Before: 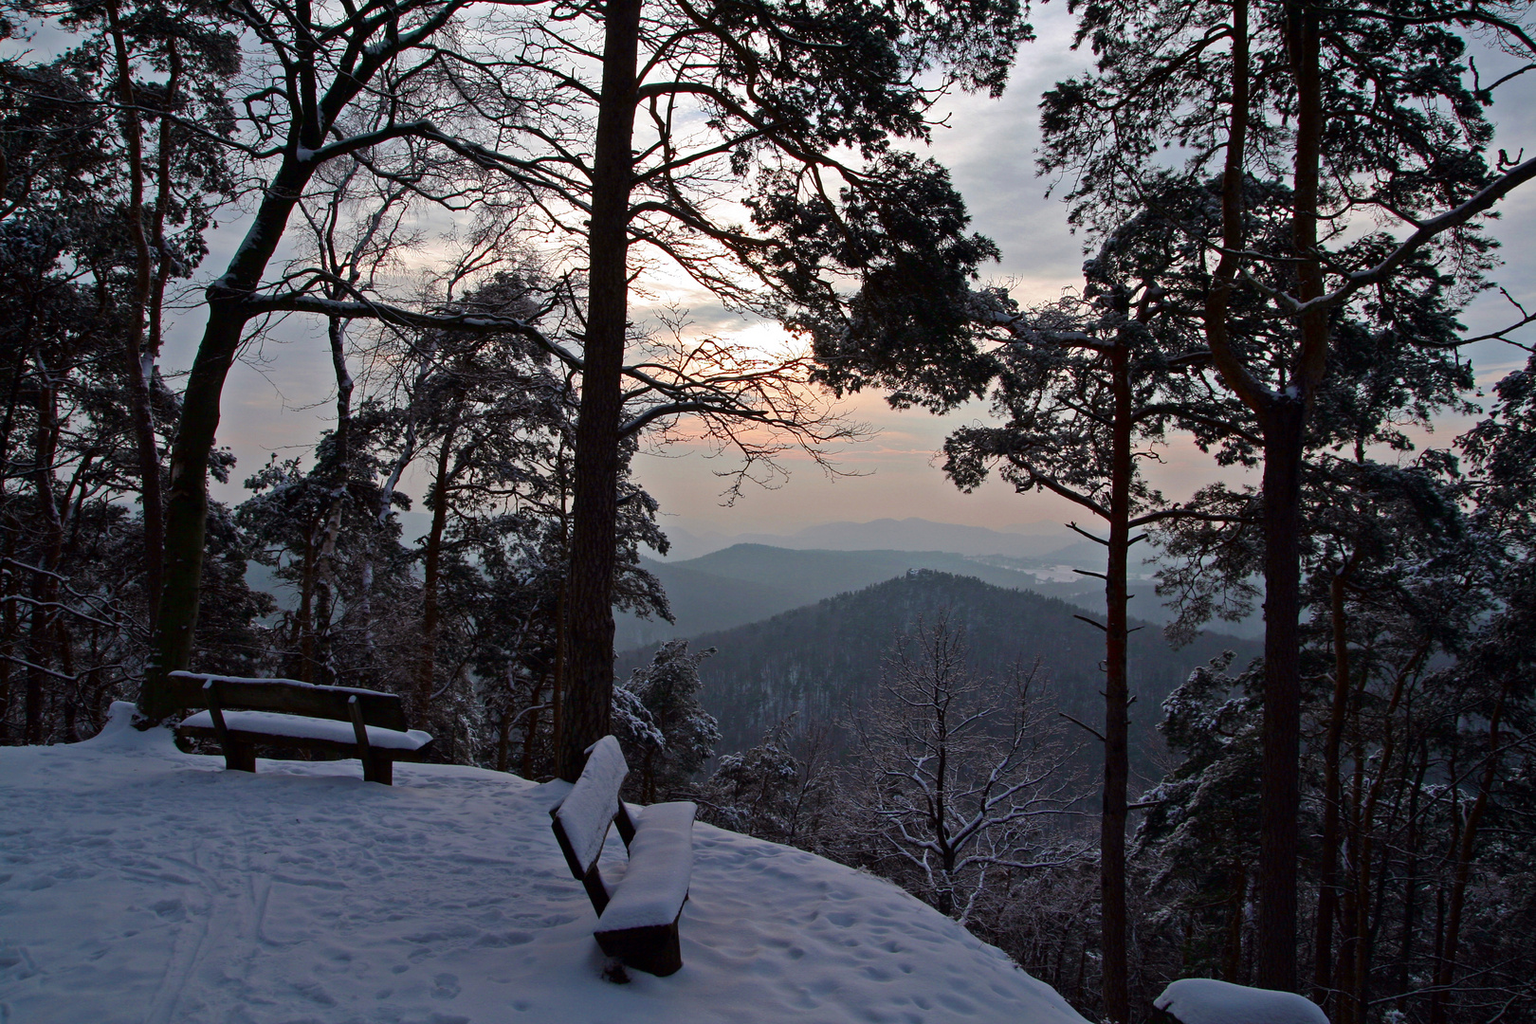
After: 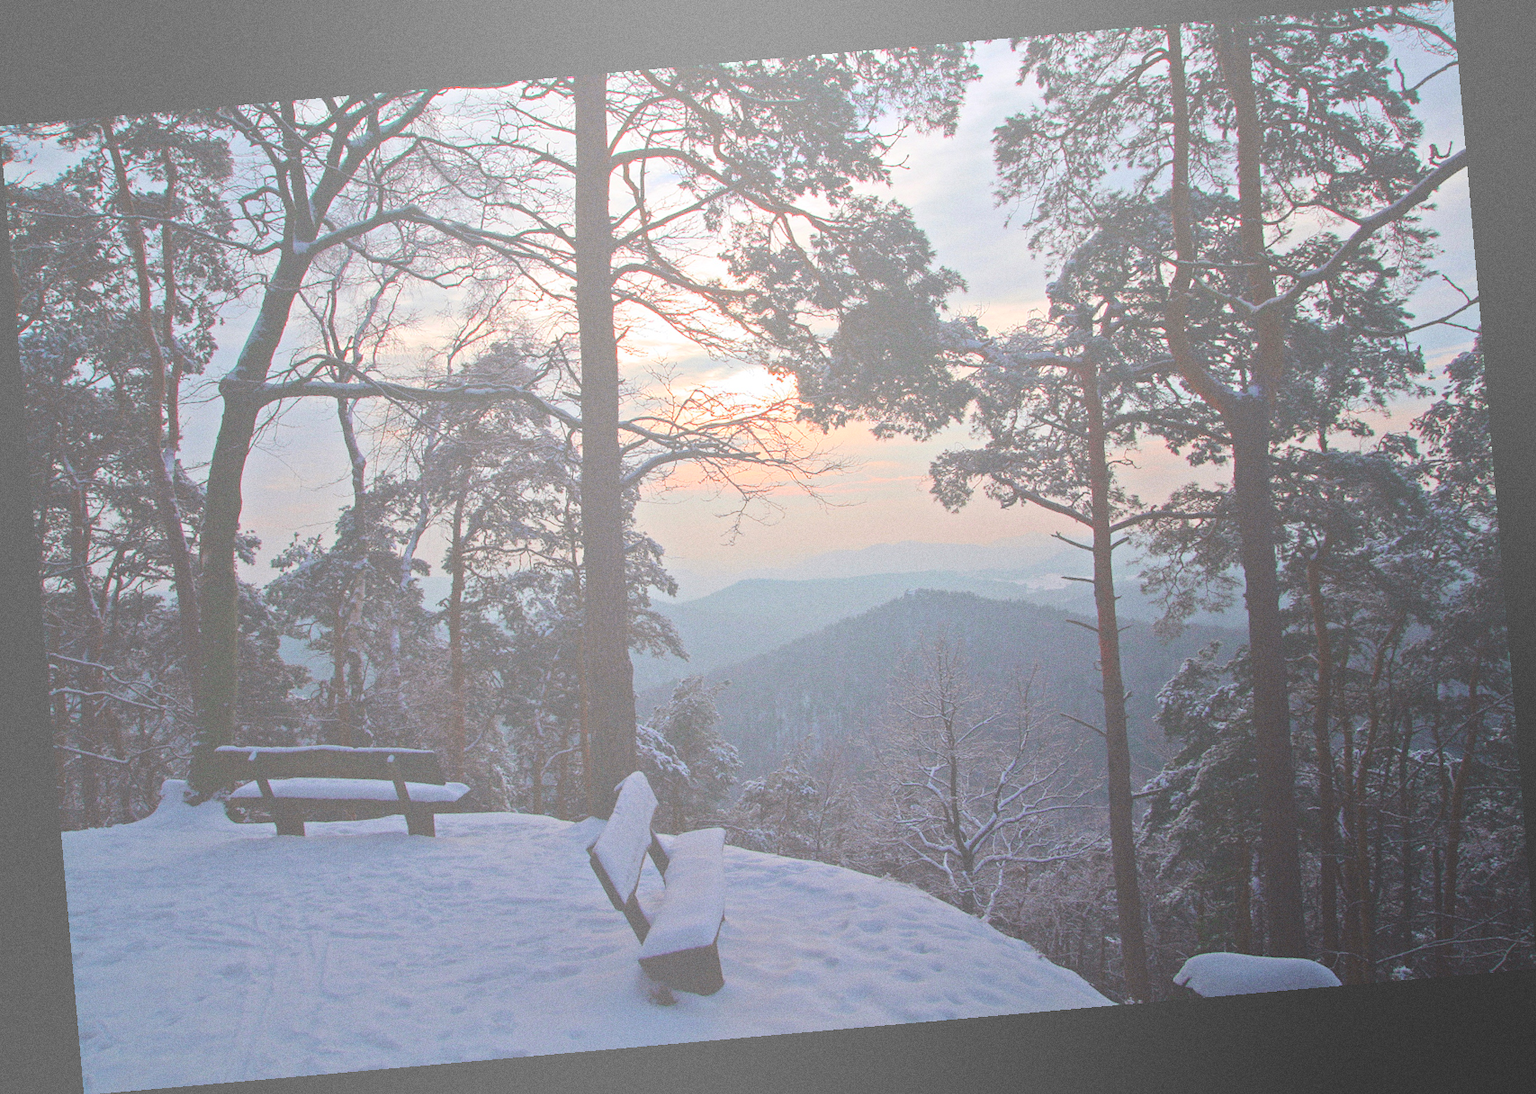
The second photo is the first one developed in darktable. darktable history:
grain: coarseness 0.09 ISO
rotate and perspective: rotation -4.98°, automatic cropping off
bloom: size 85%, threshold 5%, strength 85%
